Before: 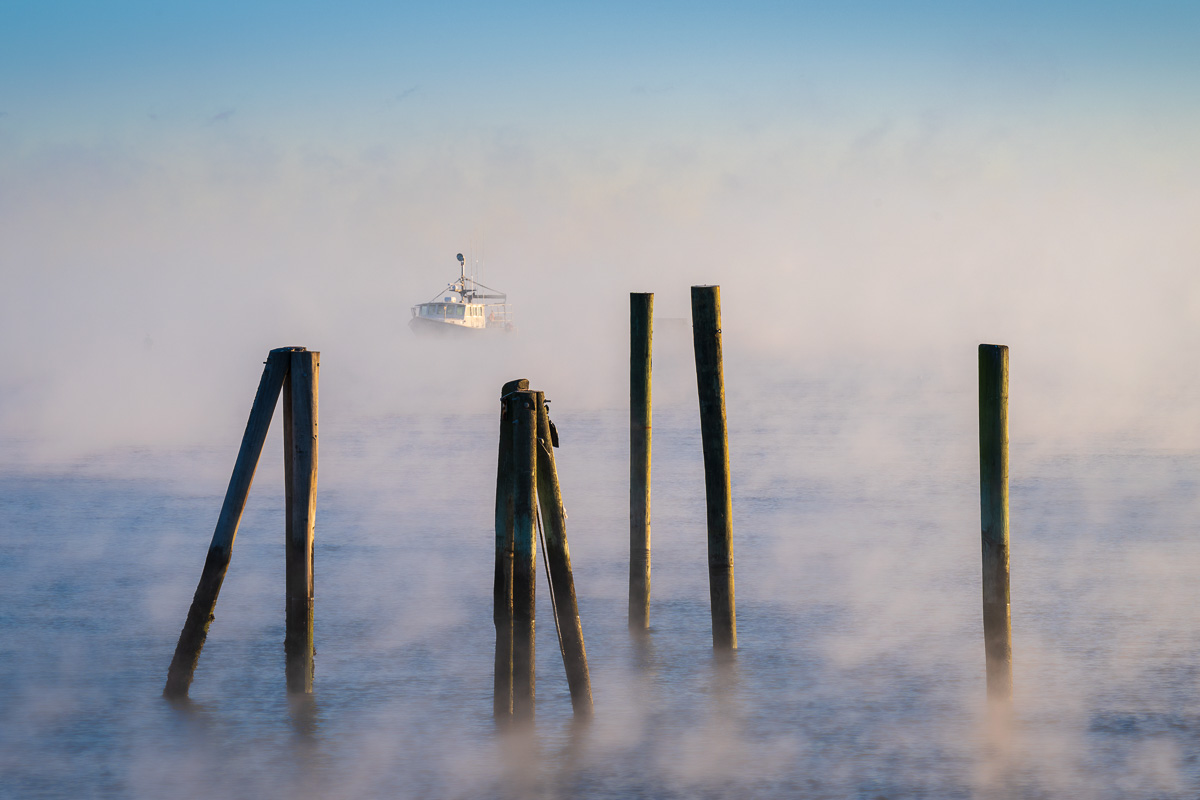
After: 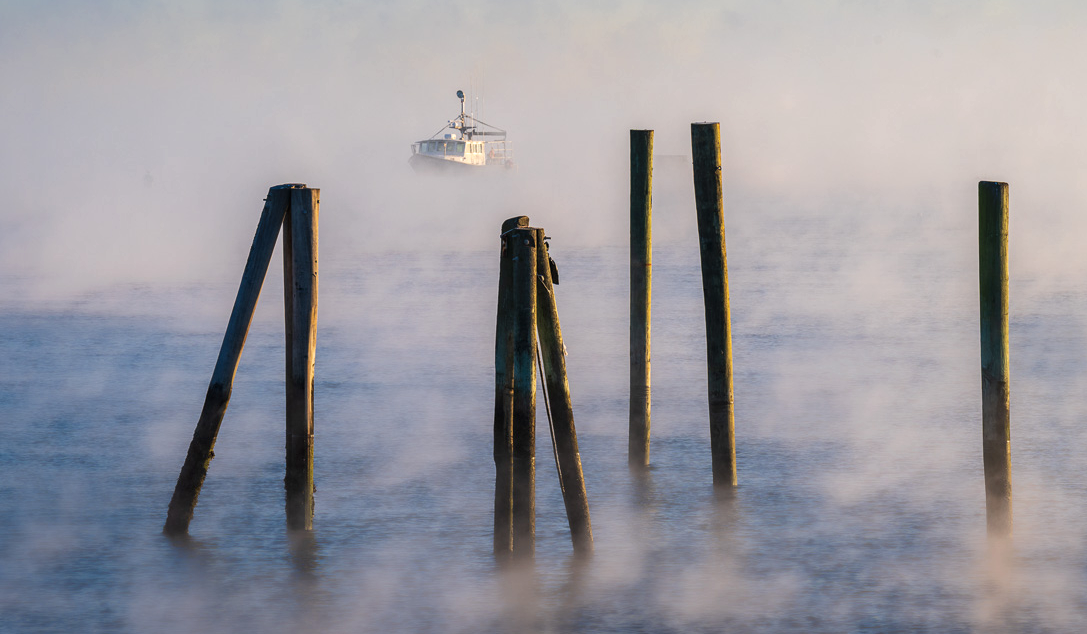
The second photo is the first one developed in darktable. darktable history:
tone equalizer: -8 EV 0.038 EV
local contrast: on, module defaults
crop: top 20.405%, right 9.371%, bottom 0.28%
